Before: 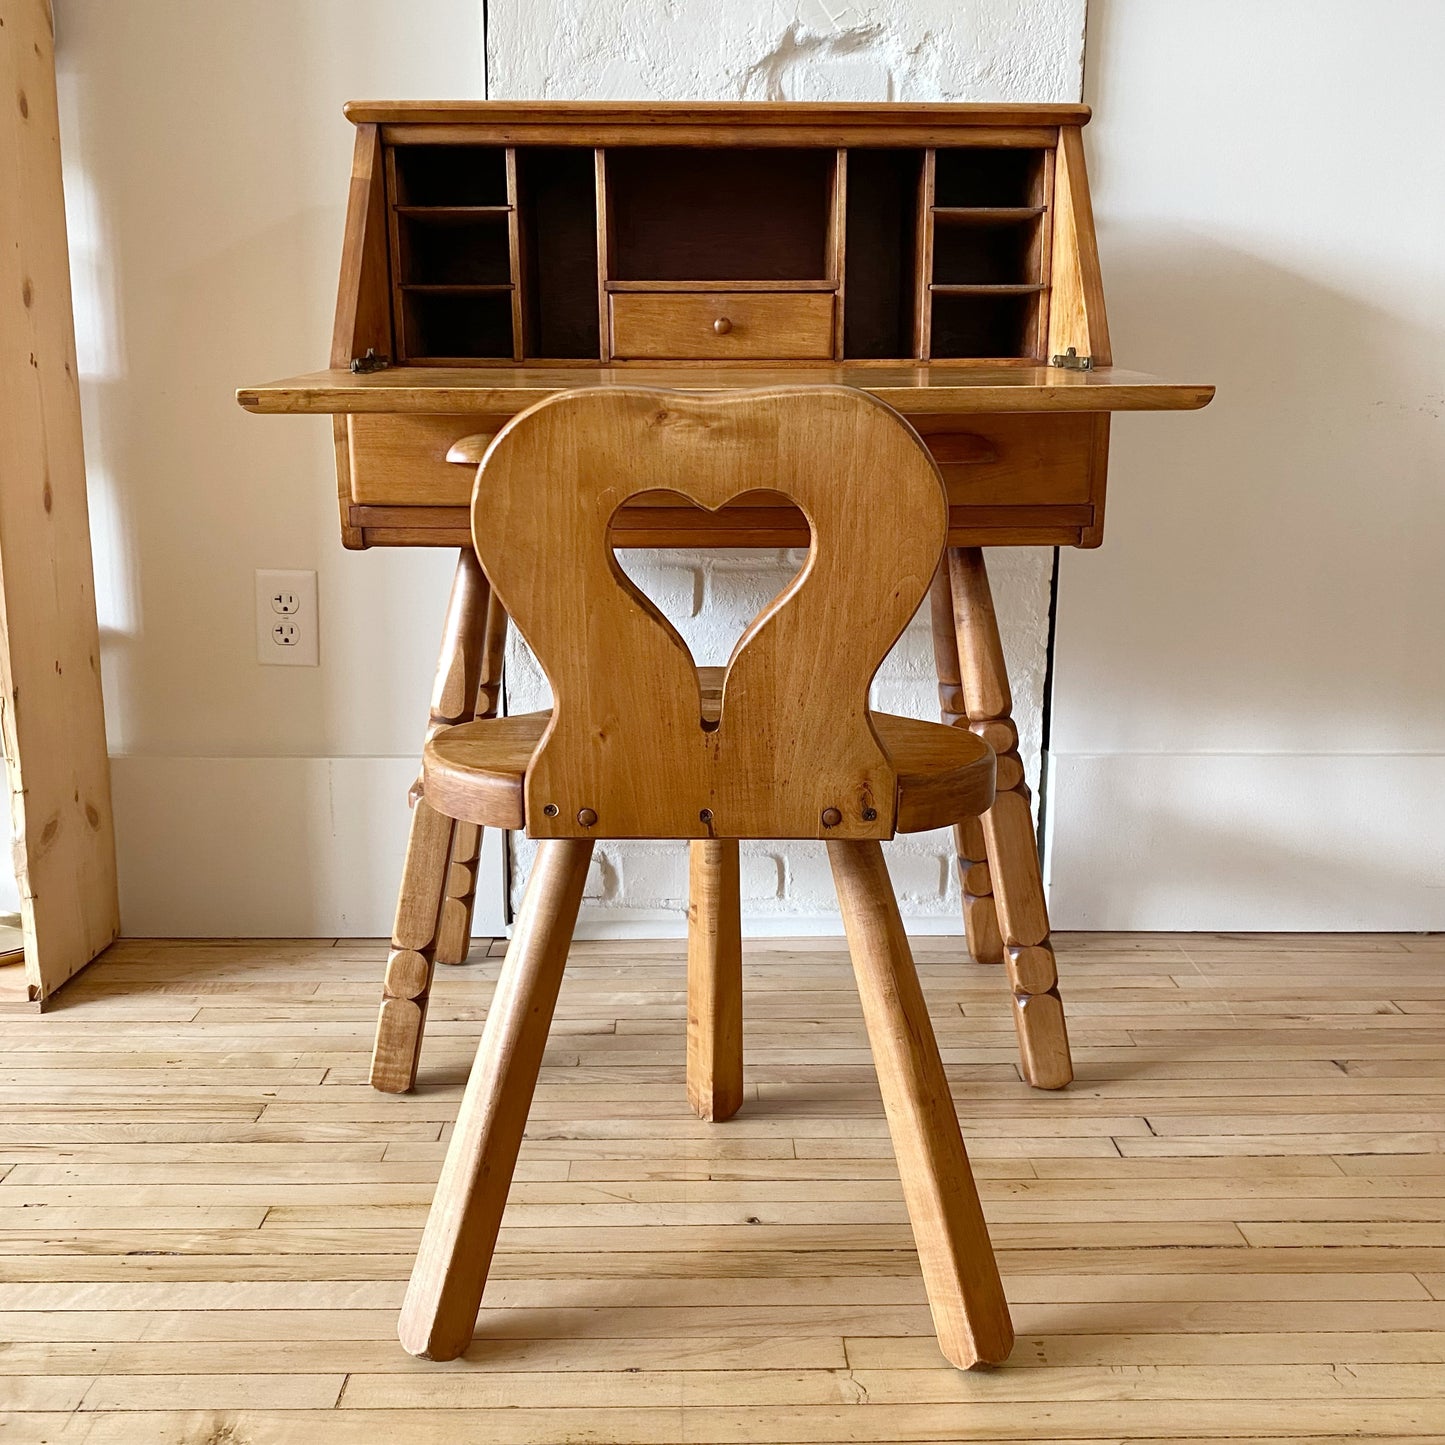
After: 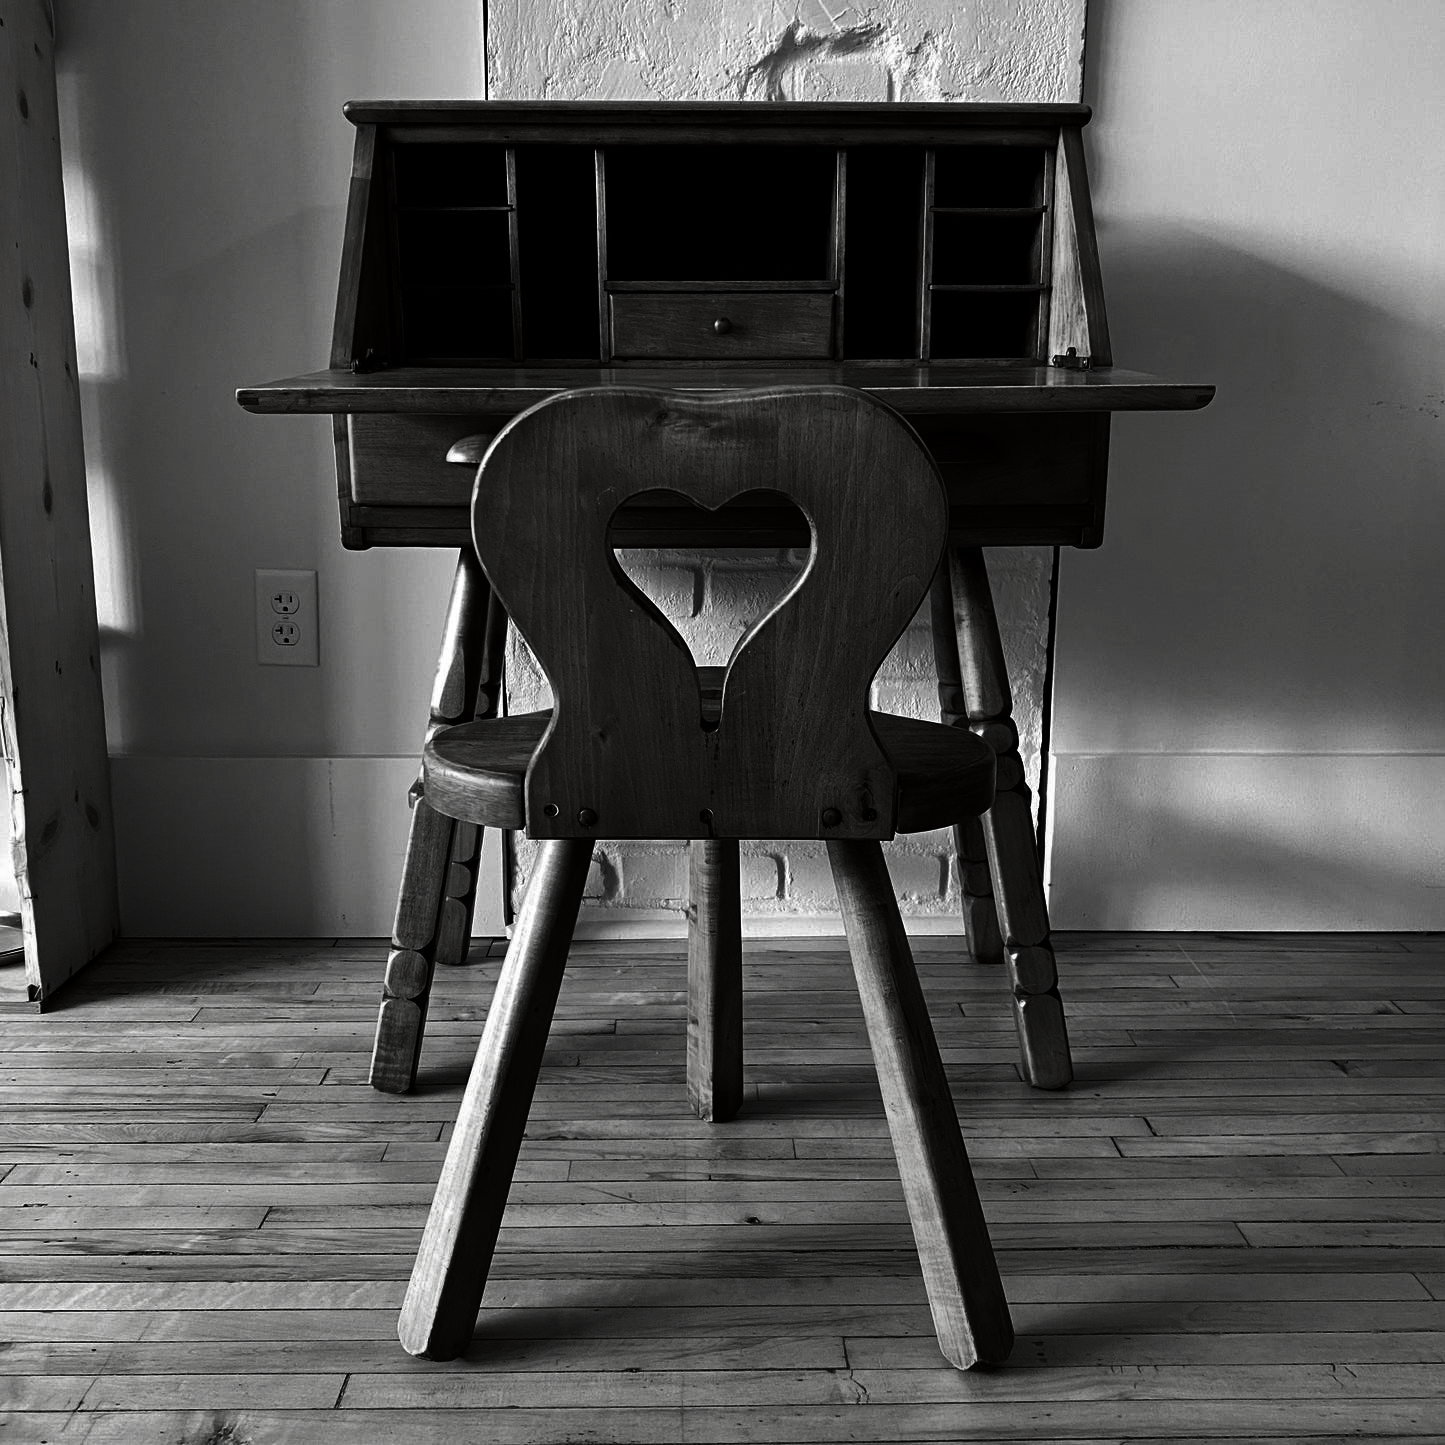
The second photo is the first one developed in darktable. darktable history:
contrast brightness saturation: contrast 0.017, brightness -0.999, saturation -0.985
